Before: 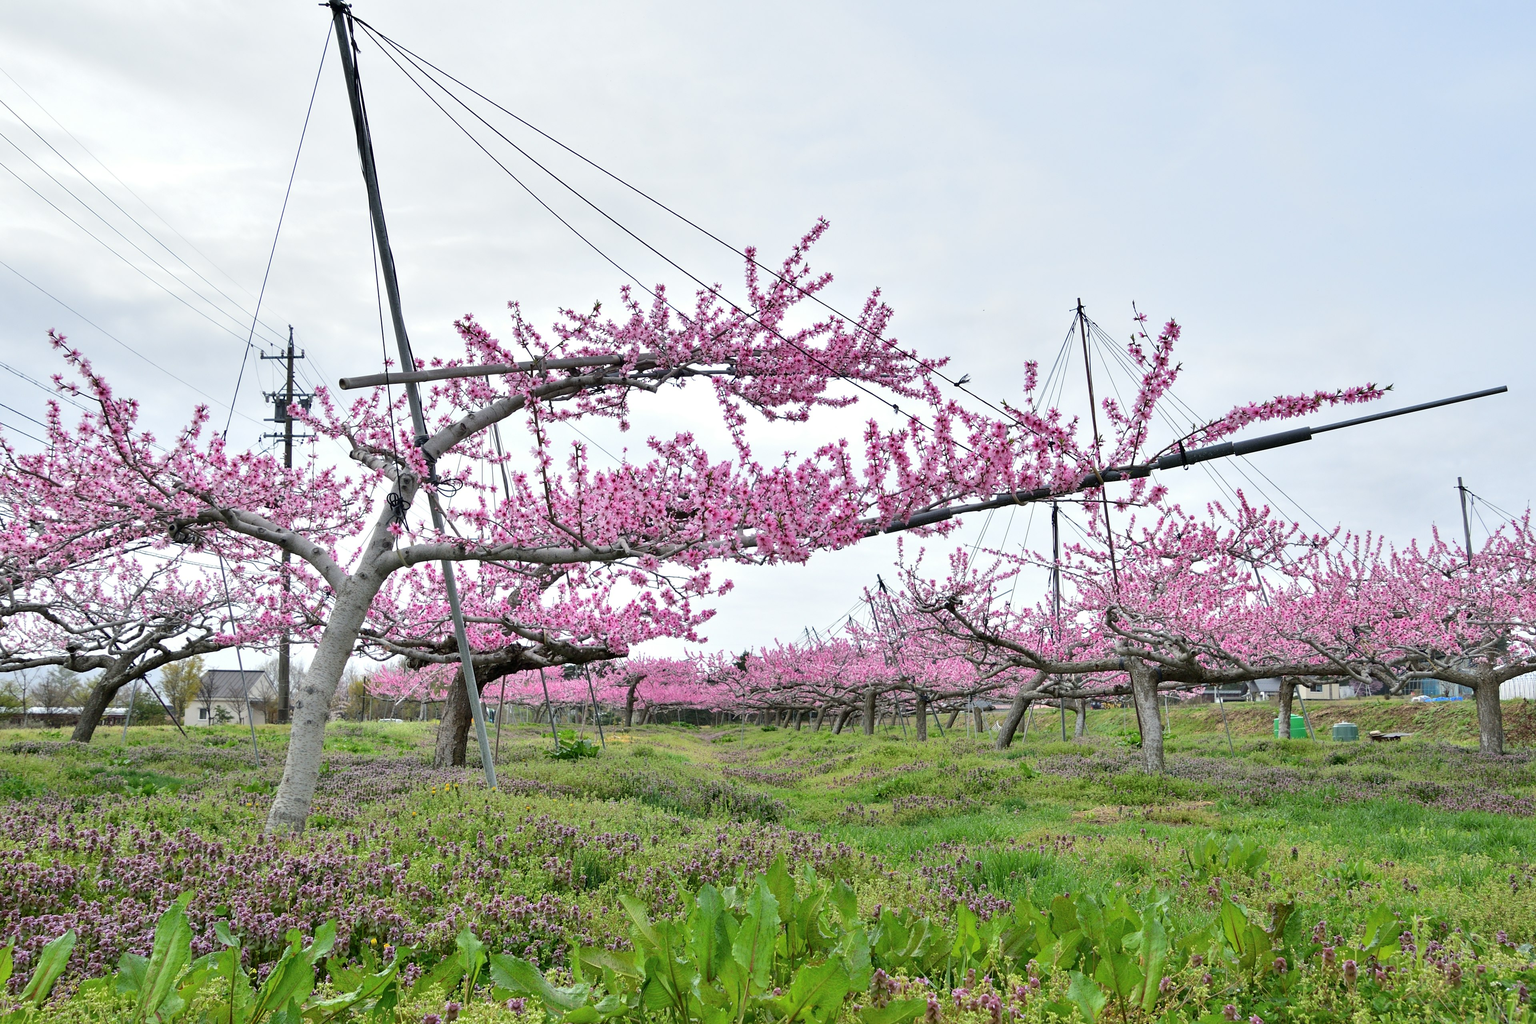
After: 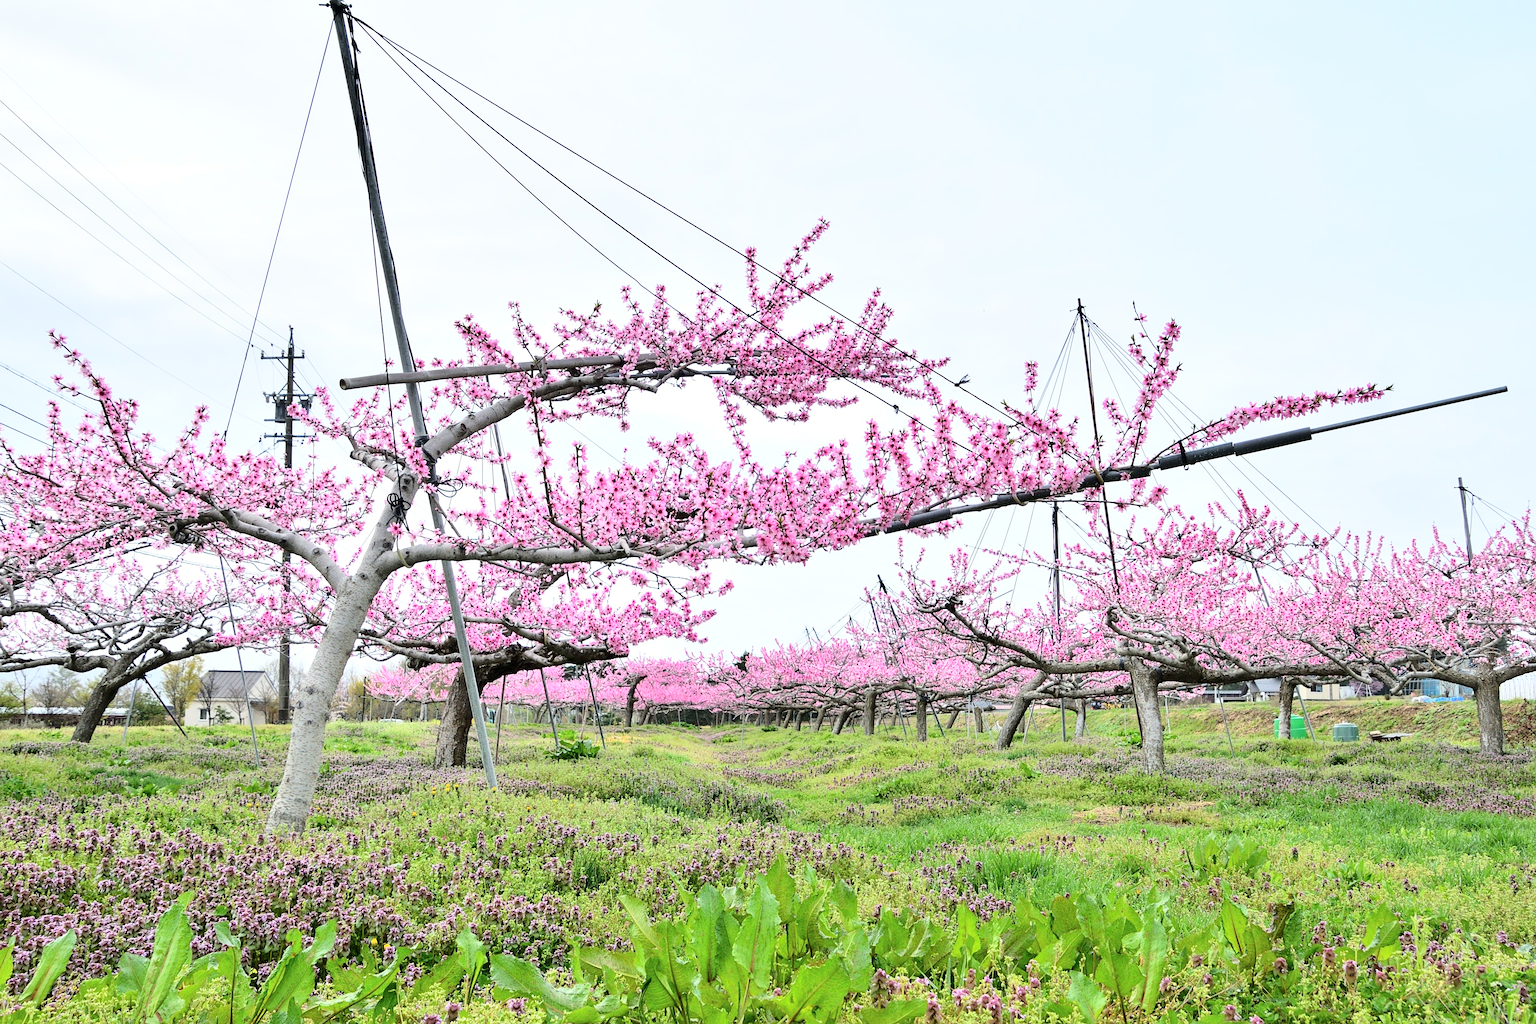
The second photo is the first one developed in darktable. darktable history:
base curve: curves: ch0 [(0, 0) (0.028, 0.03) (0.121, 0.232) (0.46, 0.748) (0.859, 0.968) (1, 1)]
sharpen: amount 0.2
